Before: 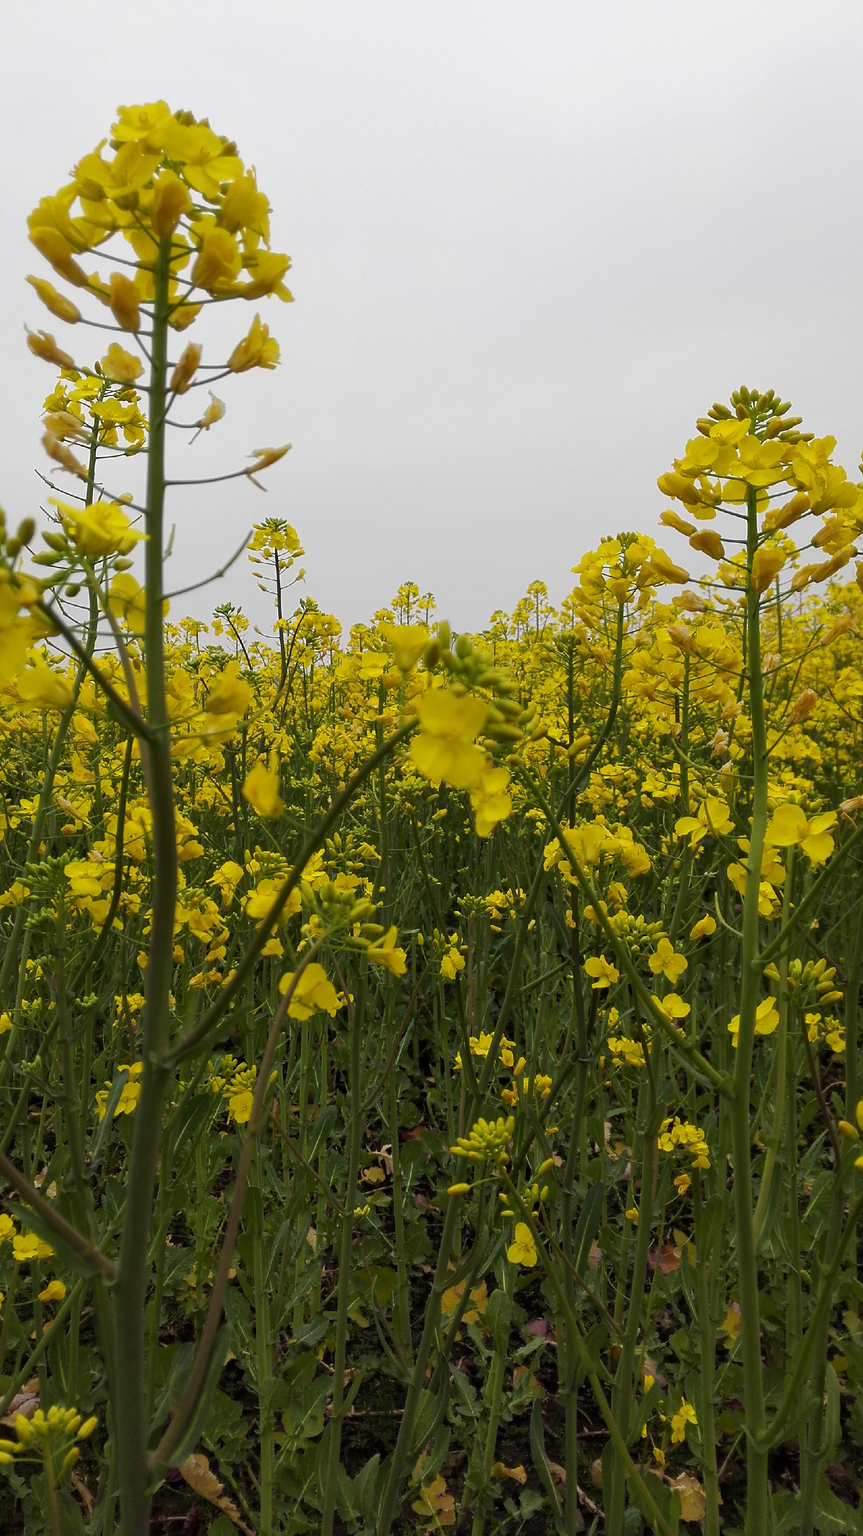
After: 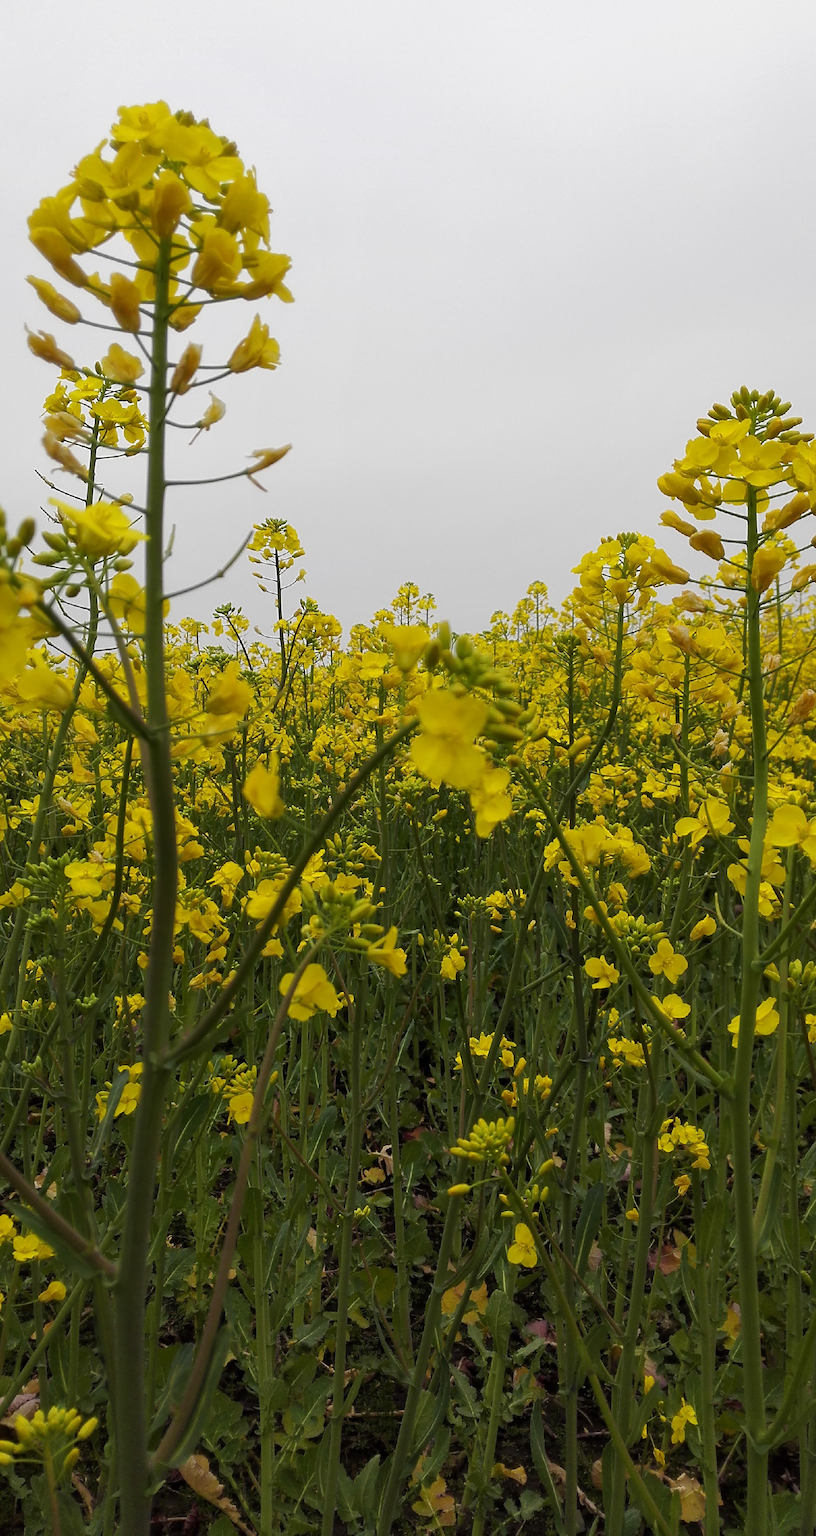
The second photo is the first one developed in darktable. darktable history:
crop and rotate: left 0%, right 5.288%
